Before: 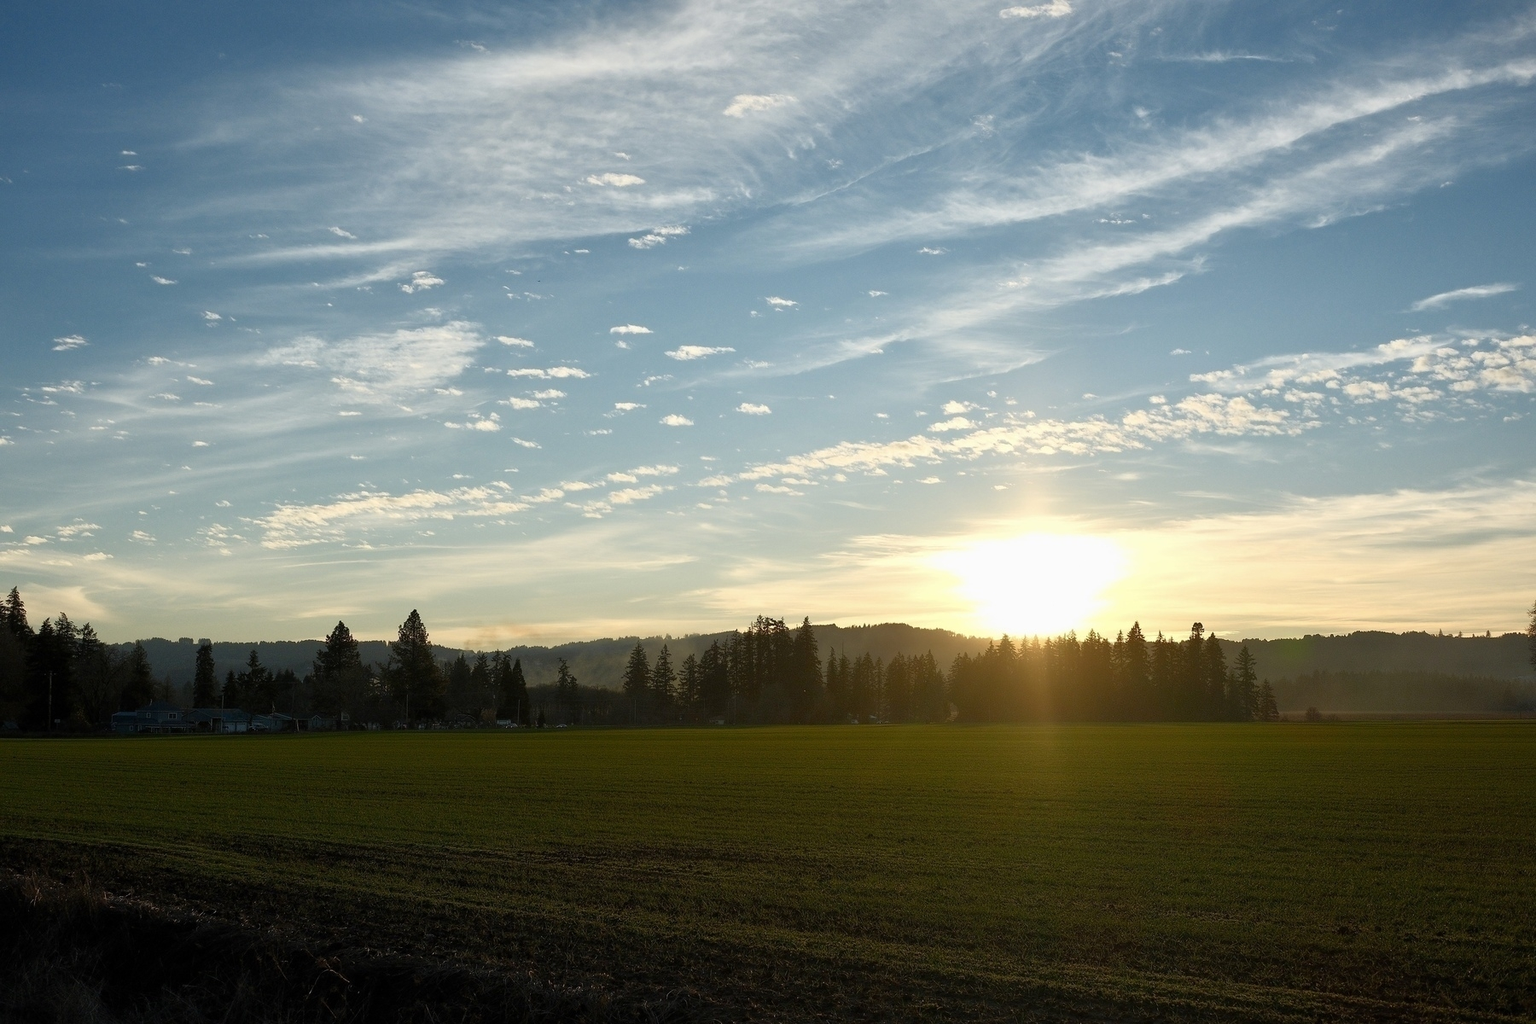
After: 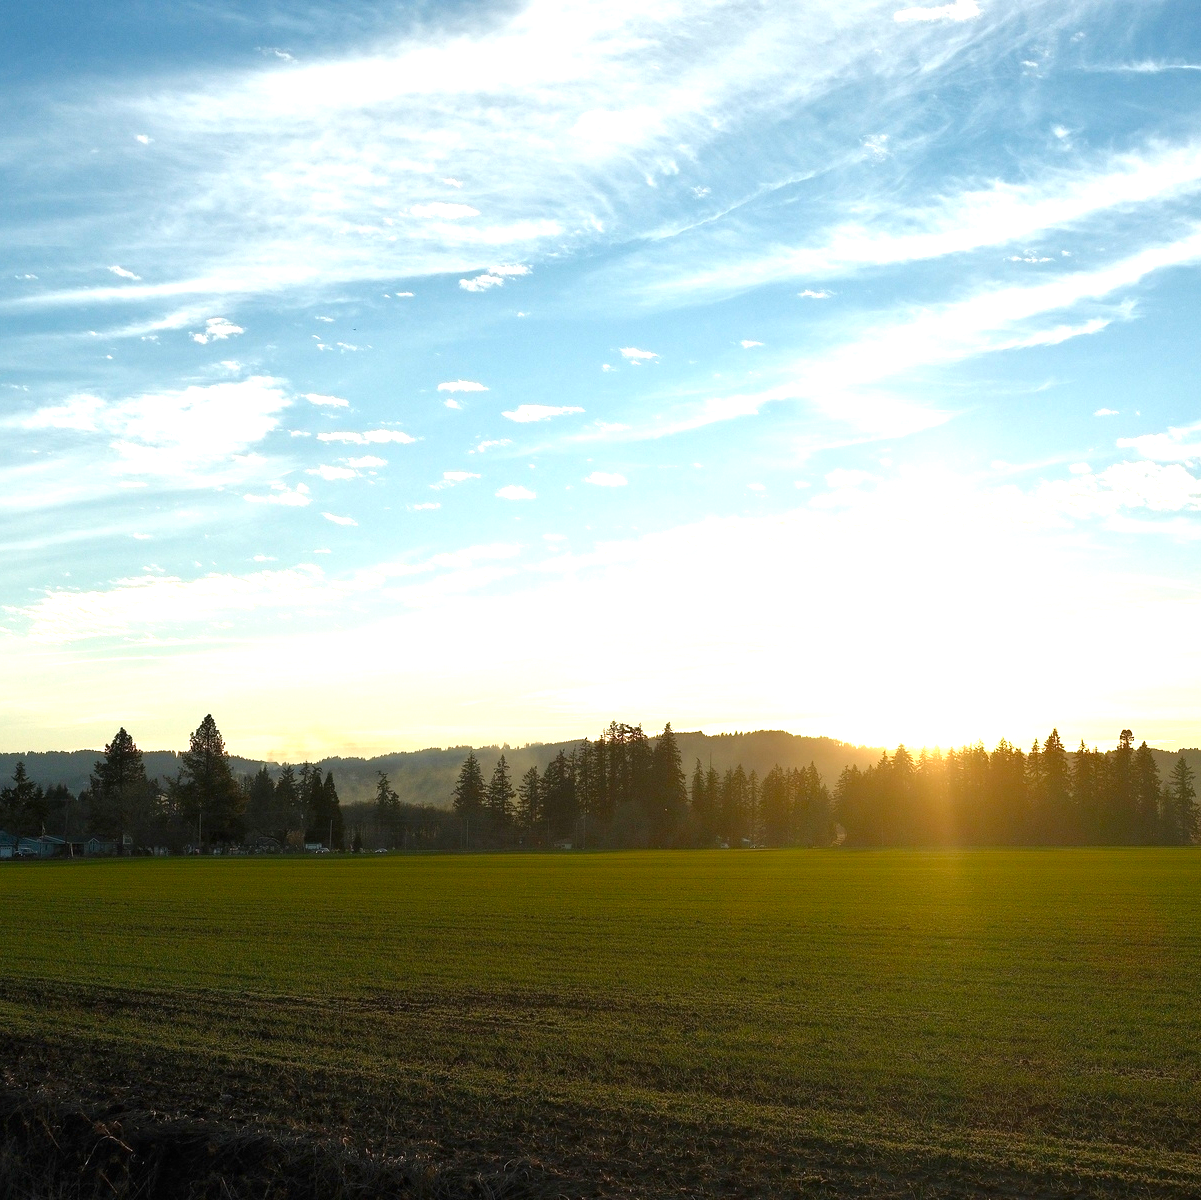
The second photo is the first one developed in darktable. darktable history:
exposure: black level correction 0, exposure 1.104 EV, compensate exposure bias true, compensate highlight preservation false
crop and rotate: left 15.428%, right 17.848%
